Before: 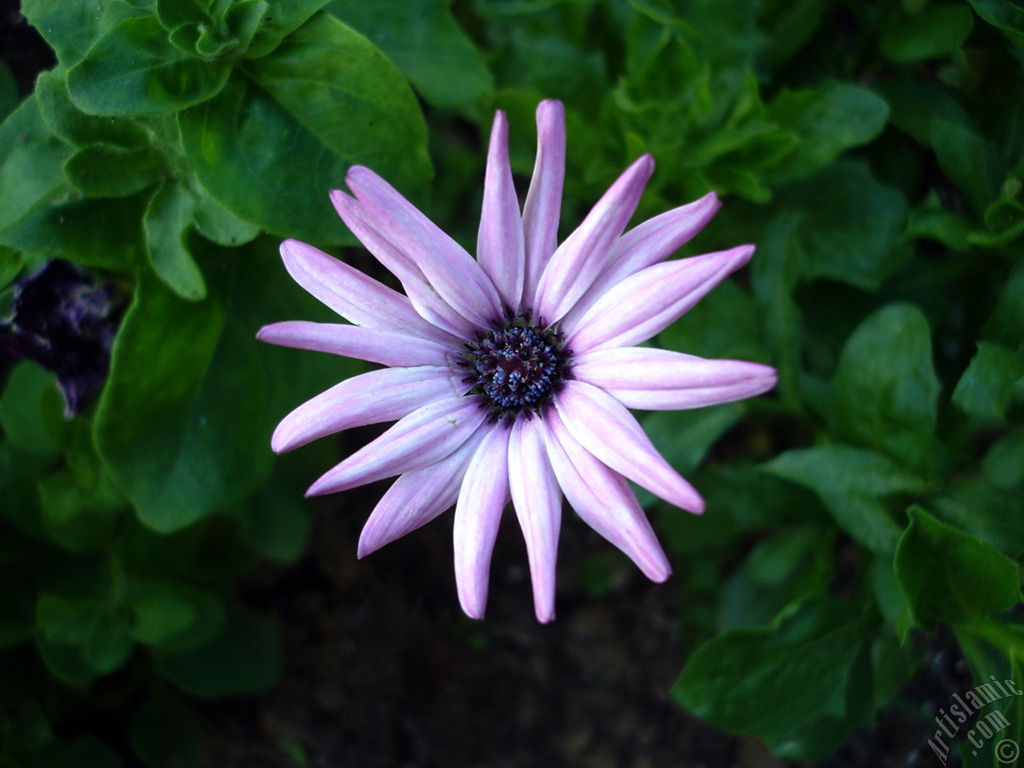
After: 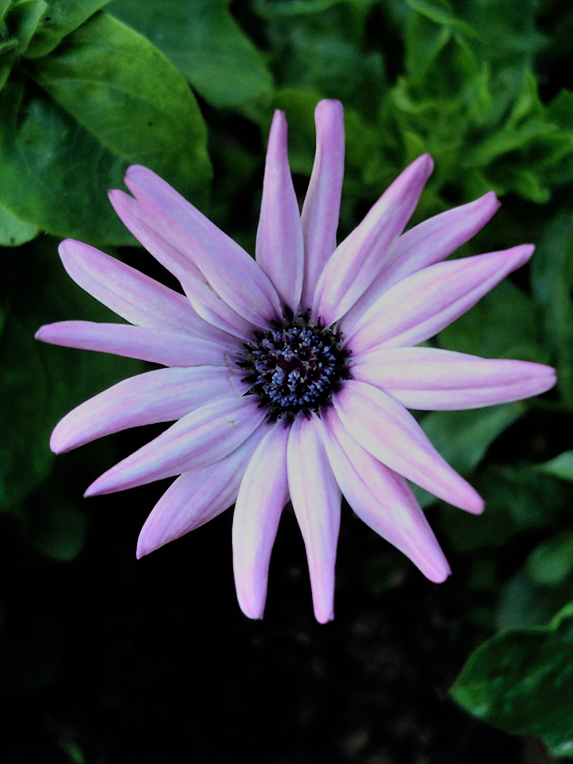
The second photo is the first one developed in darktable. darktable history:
filmic rgb: black relative exposure -6.15 EV, white relative exposure 6.96 EV, hardness 2.23, color science v6 (2022)
crop: left 21.674%, right 22.086%
shadows and highlights: radius 108.52, shadows 44.07, highlights -67.8, low approximation 0.01, soften with gaussian
